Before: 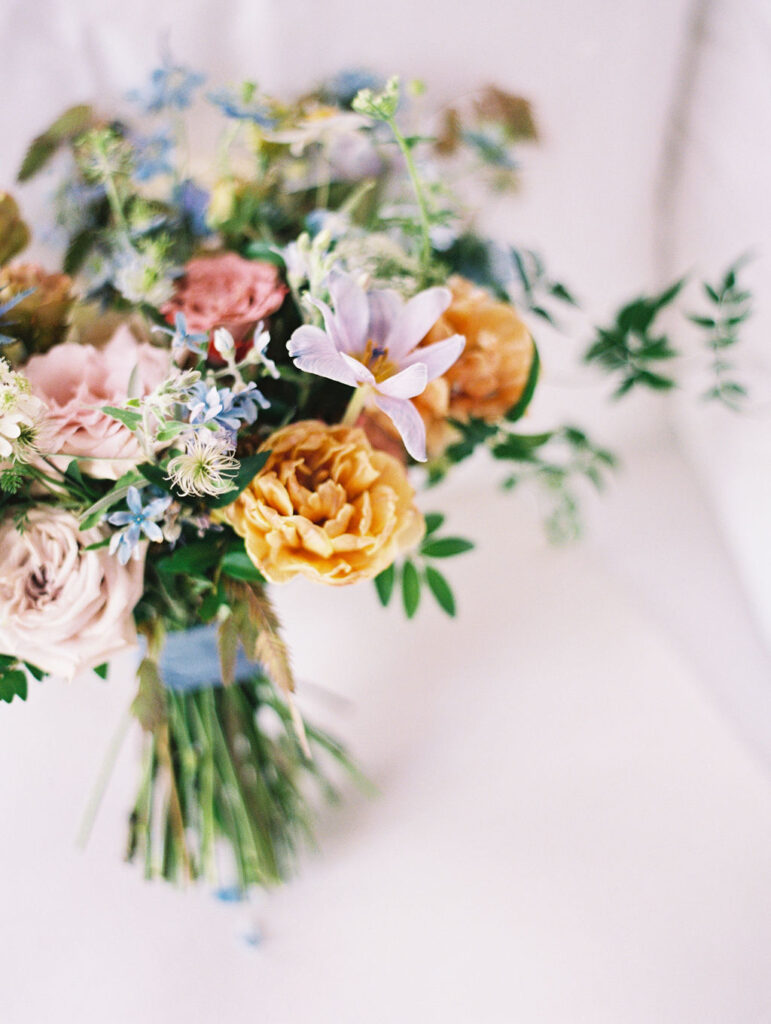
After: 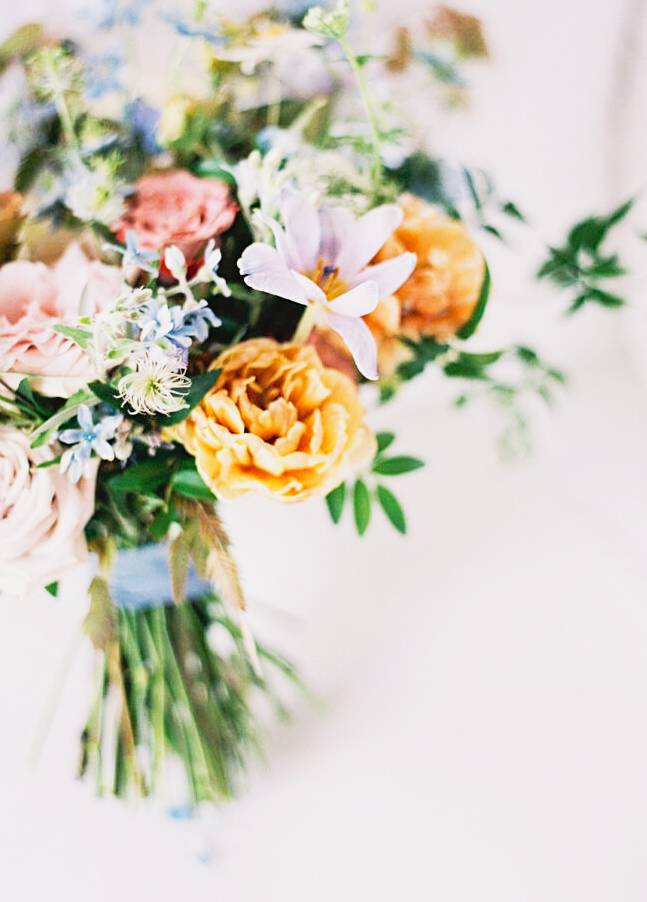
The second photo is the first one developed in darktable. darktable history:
crop: left 6.464%, top 8.078%, right 9.538%, bottom 3.76%
sharpen: amount 0.202
tone curve: curves: ch0 [(0, 0.005) (0.103, 0.097) (0.18, 0.22) (0.4, 0.485) (0.5, 0.612) (0.668, 0.787) (0.823, 0.894) (1, 0.971)]; ch1 [(0, 0) (0.172, 0.123) (0.324, 0.253) (0.396, 0.388) (0.478, 0.461) (0.499, 0.498) (0.522, 0.528) (0.609, 0.686) (0.704, 0.818) (1, 1)]; ch2 [(0, 0) (0.411, 0.424) (0.496, 0.501) (0.515, 0.514) (0.555, 0.585) (0.641, 0.69) (1, 1)], preserve colors none
